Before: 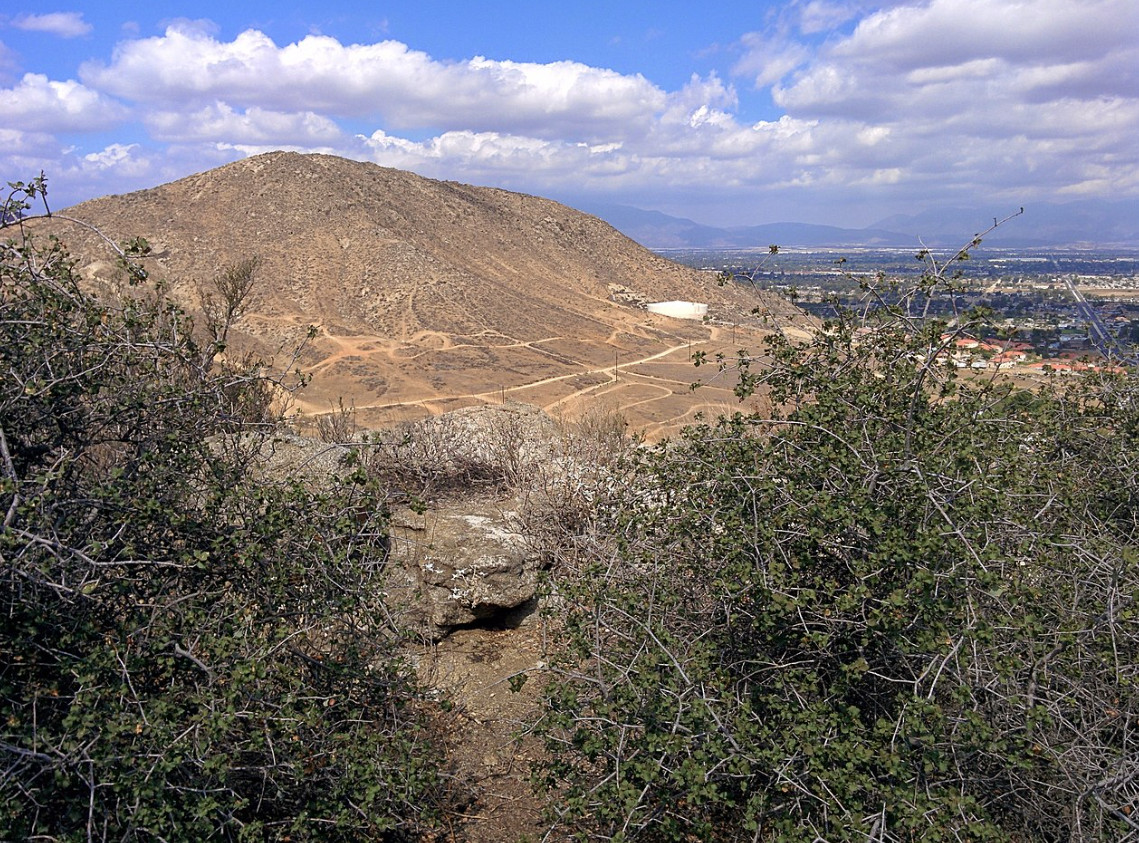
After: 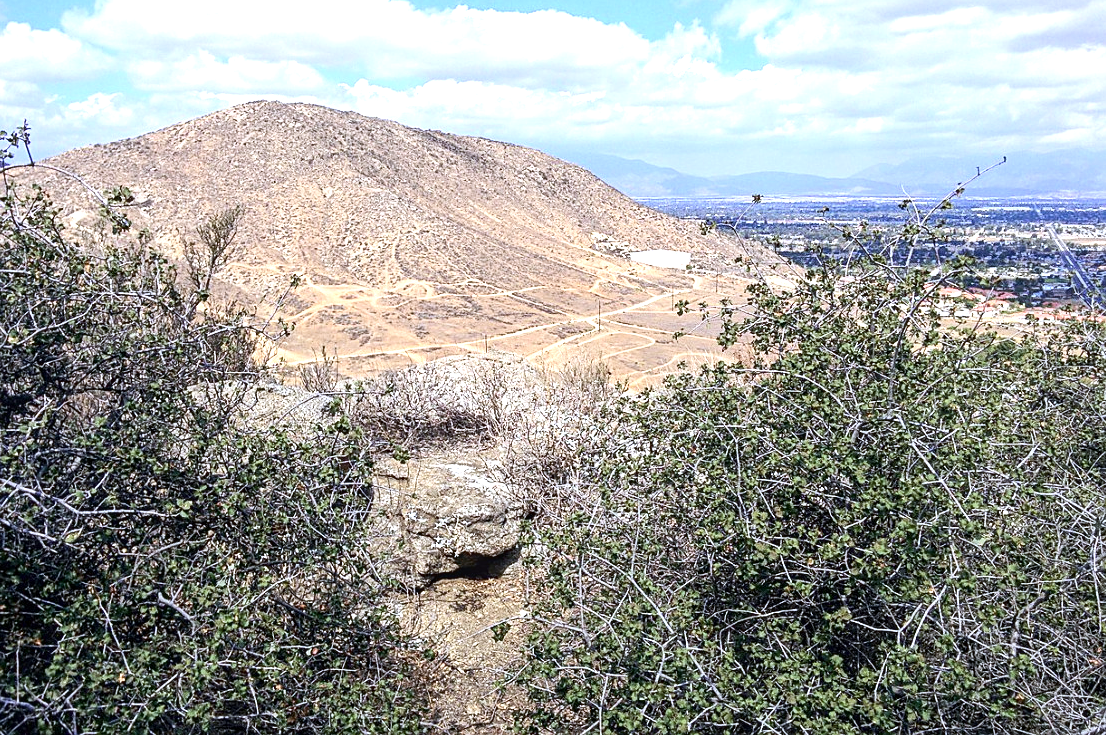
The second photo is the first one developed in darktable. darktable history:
crop: left 1.507%, top 6.147%, right 1.379%, bottom 6.637%
white balance: red 0.931, blue 1.11
sharpen: amount 0.2
contrast brightness saturation: contrast 0.22
exposure: black level correction 0, exposure 1.1 EV, compensate exposure bias true, compensate highlight preservation false
local contrast: on, module defaults
